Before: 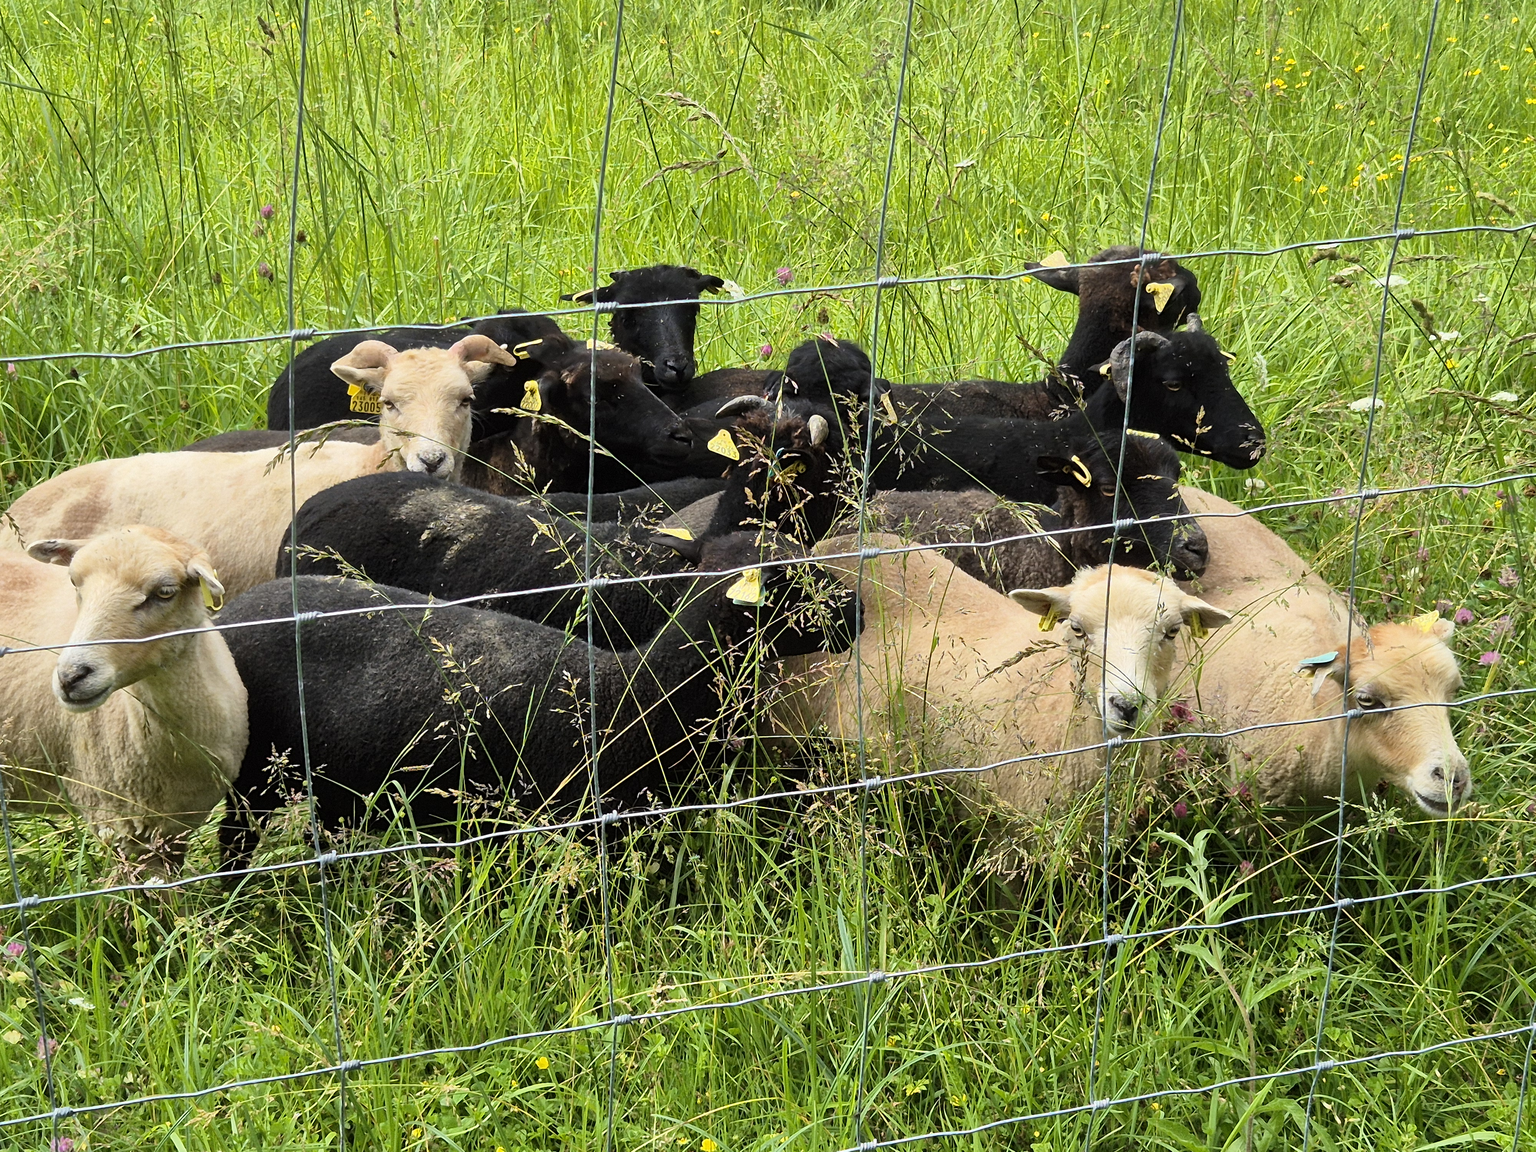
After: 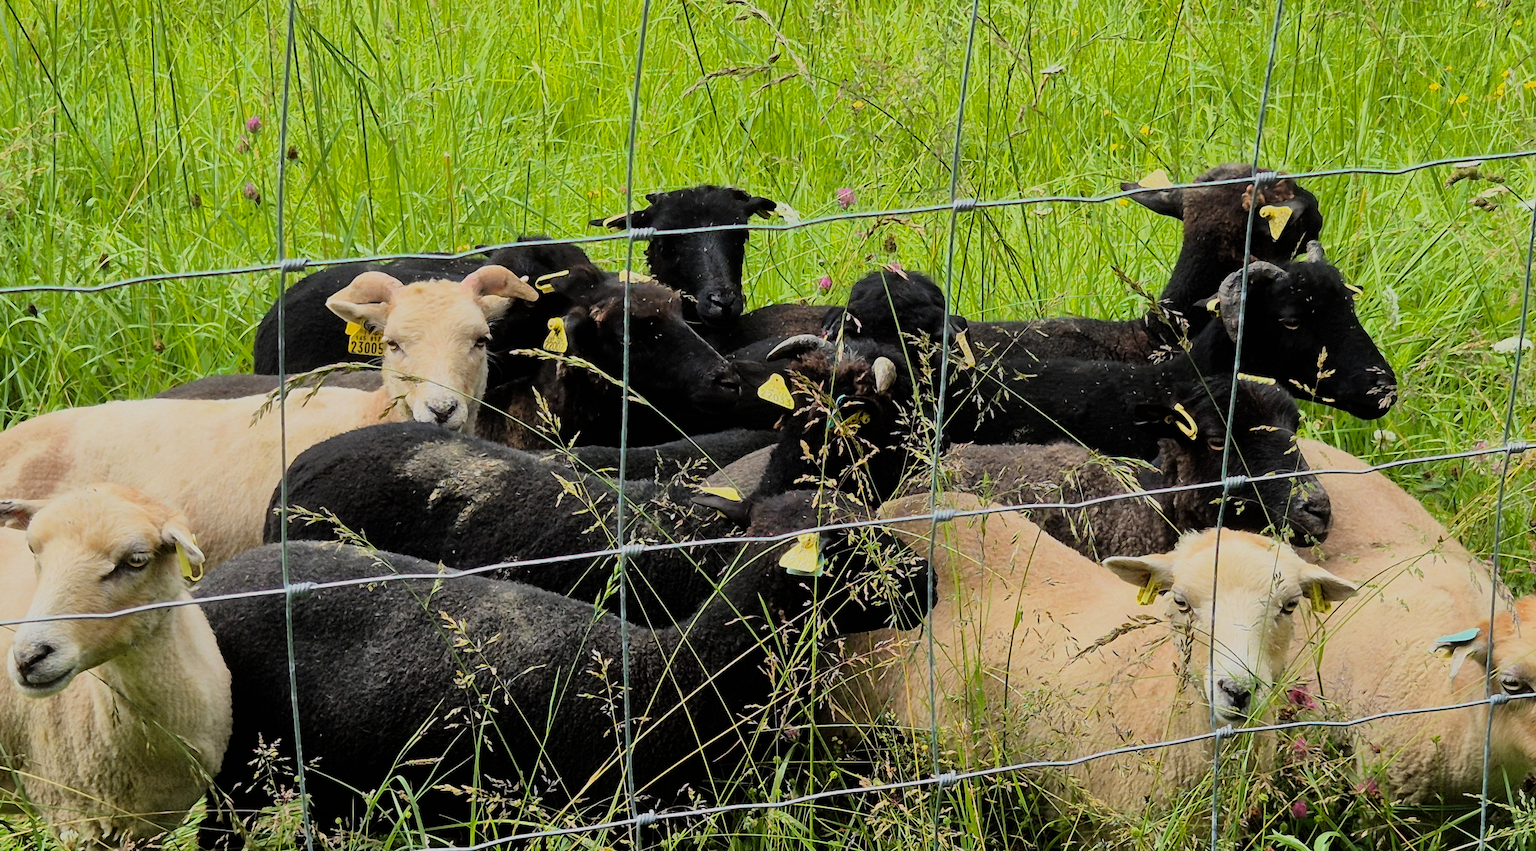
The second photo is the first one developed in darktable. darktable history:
crop: left 3.015%, top 8.969%, right 9.647%, bottom 26.457%
filmic rgb: black relative exposure -7.48 EV, white relative exposure 4.83 EV, hardness 3.4, color science v6 (2022)
